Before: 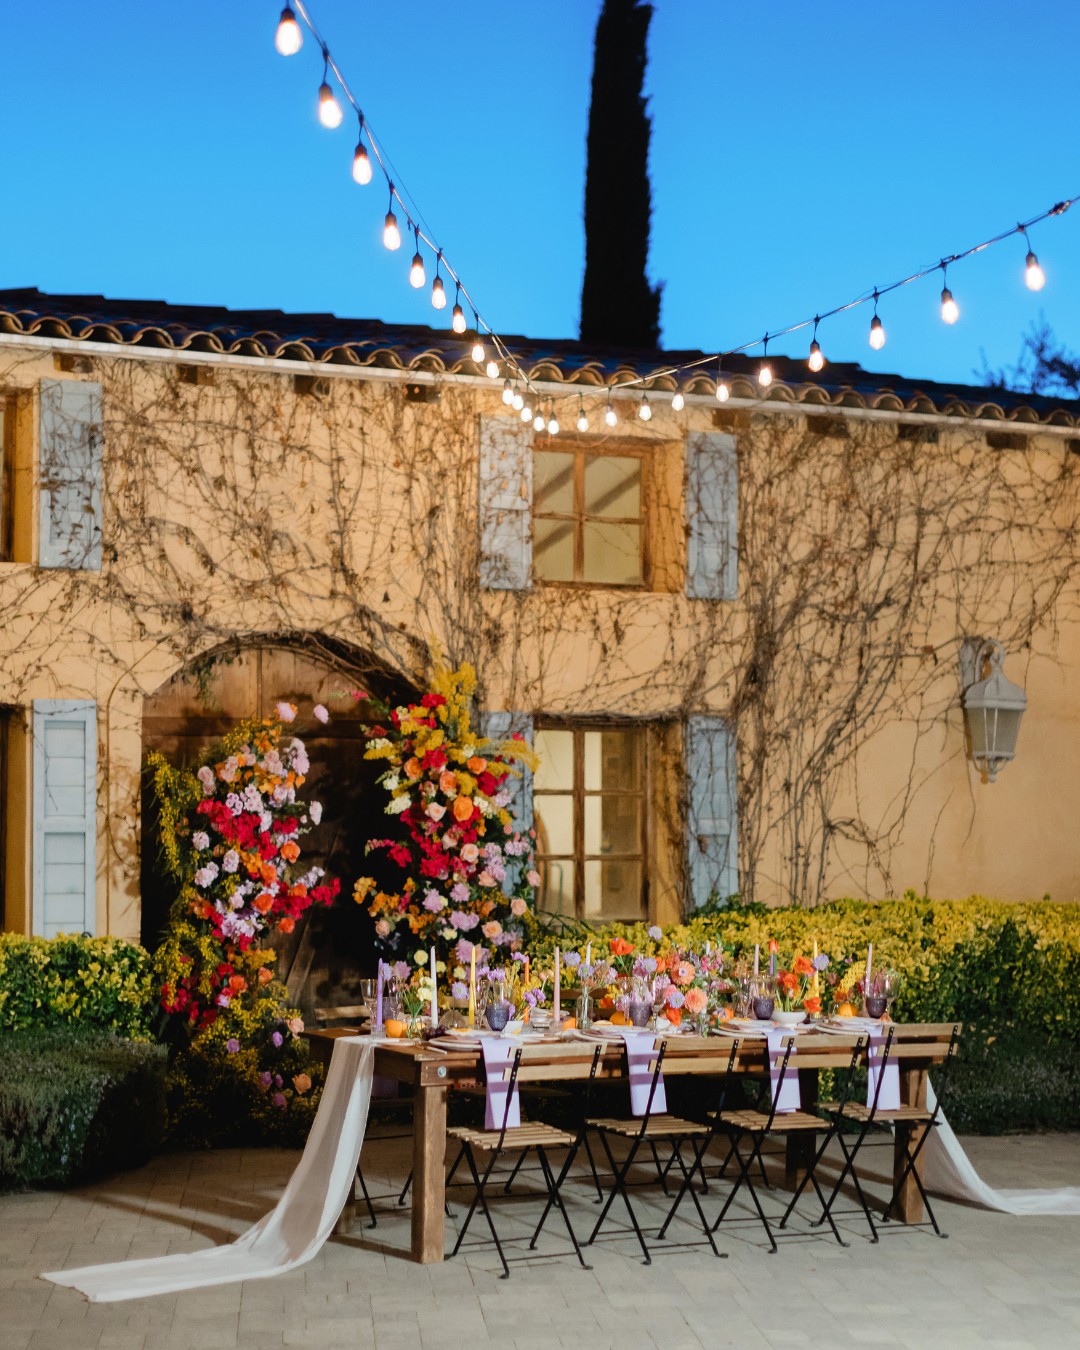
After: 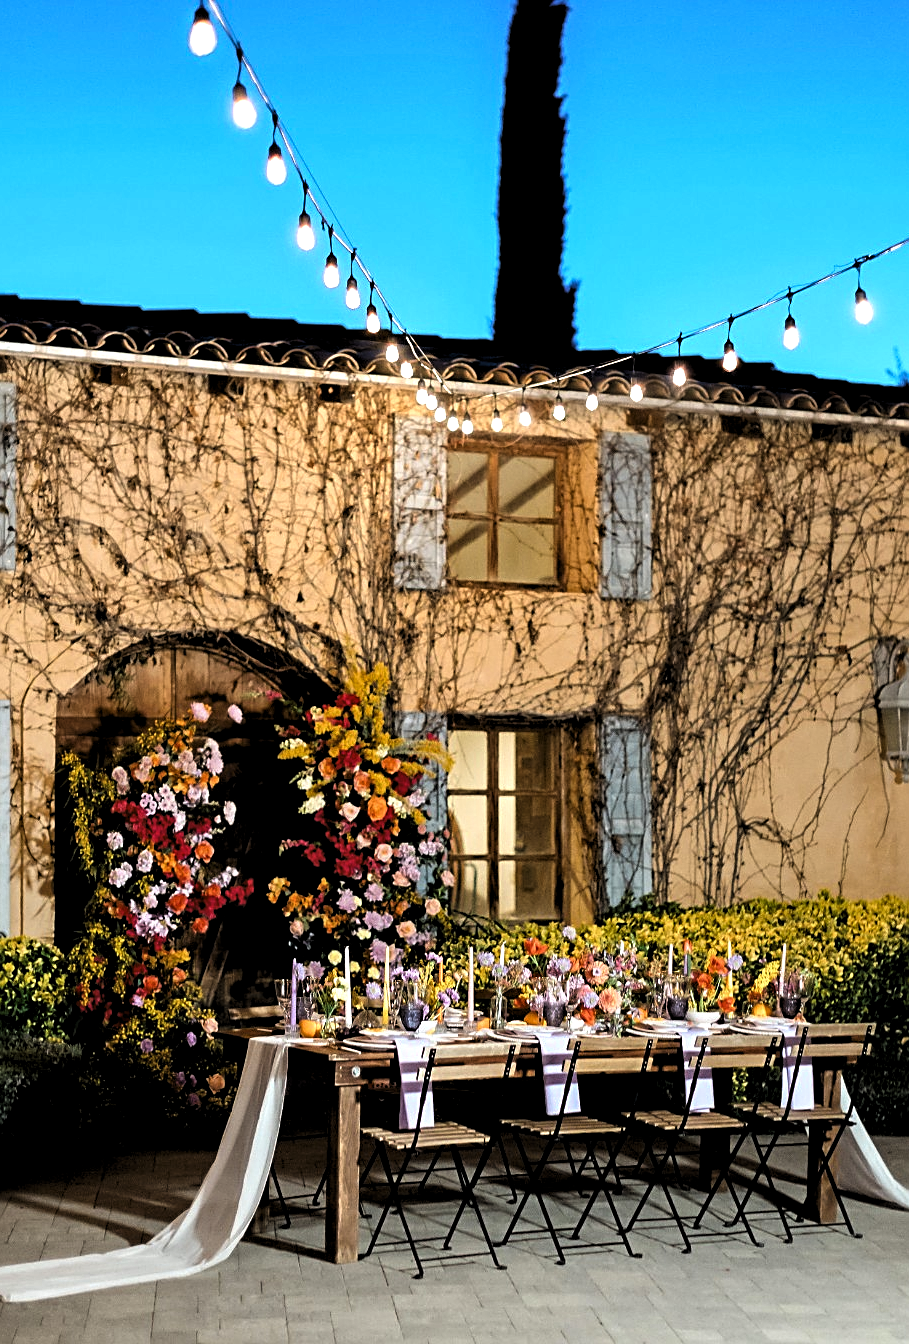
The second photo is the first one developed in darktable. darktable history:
tone equalizer: on, module defaults
color zones: curves: ch0 [(0.068, 0.464) (0.25, 0.5) (0.48, 0.508) (0.75, 0.536) (0.886, 0.476) (0.967, 0.456)]; ch1 [(0.066, 0.456) (0.25, 0.5) (0.616, 0.508) (0.746, 0.56) (0.934, 0.444)]
contrast equalizer: y [[0.5, 0.501, 0.532, 0.538, 0.54, 0.541], [0.5 ×6], [0.5 ×6], [0 ×6], [0 ×6]]
color correction: saturation 1.11
sharpen: on, module defaults
crop: left 8.026%, right 7.374%
contrast brightness saturation: saturation -0.05
levels: levels [0.129, 0.519, 0.867]
